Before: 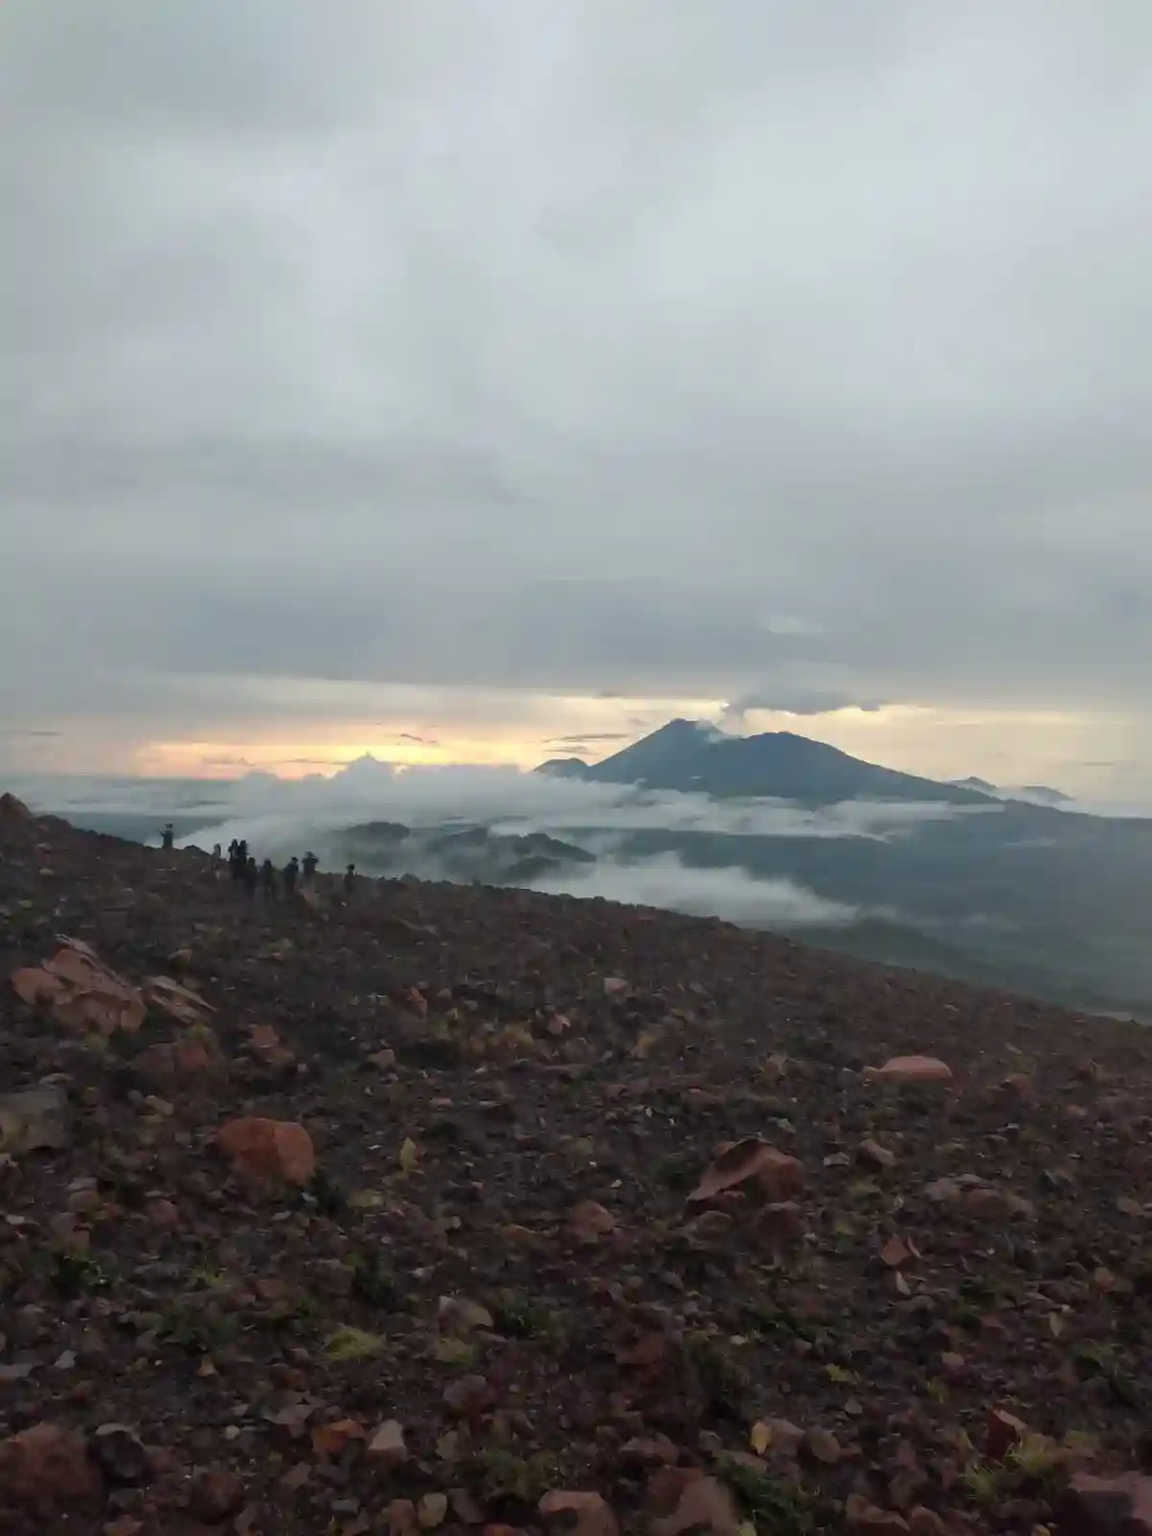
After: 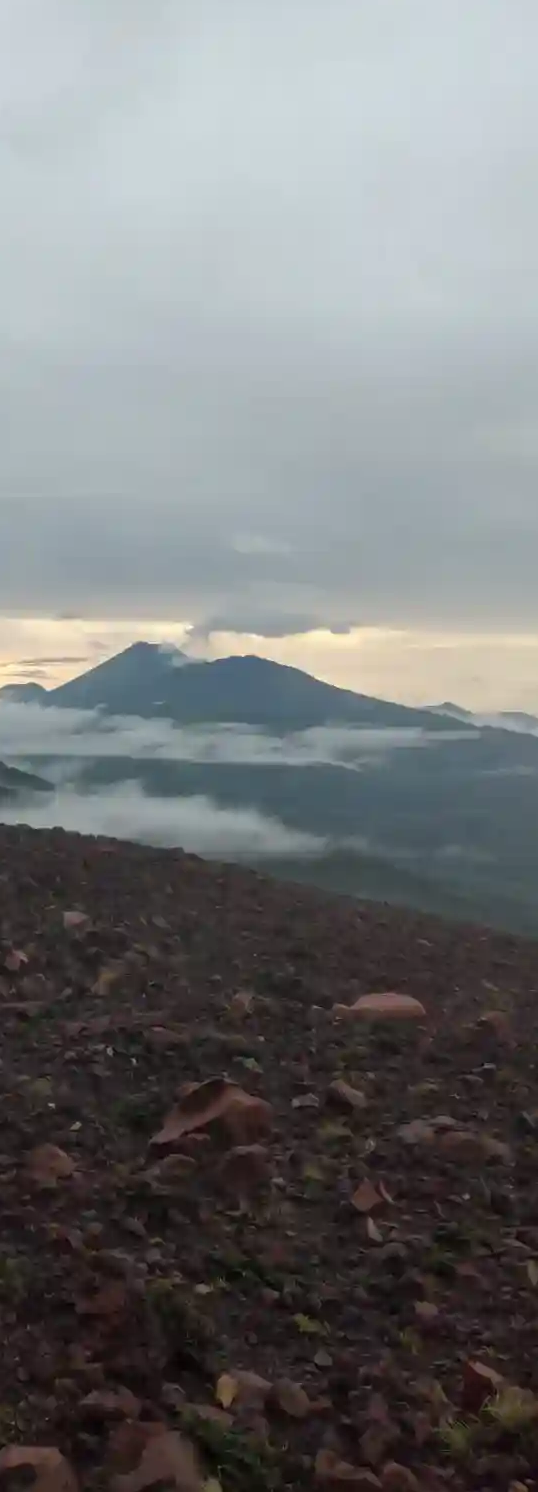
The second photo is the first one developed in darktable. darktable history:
crop: left 47.229%, top 6.739%, right 7.899%
contrast equalizer: y [[0.5, 0.5, 0.468, 0.5, 0.5, 0.5], [0.5 ×6], [0.5 ×6], [0 ×6], [0 ×6]], mix -0.301
vignetting: fall-off start 116.03%, fall-off radius 59%, brightness -0.54, saturation -0.507
